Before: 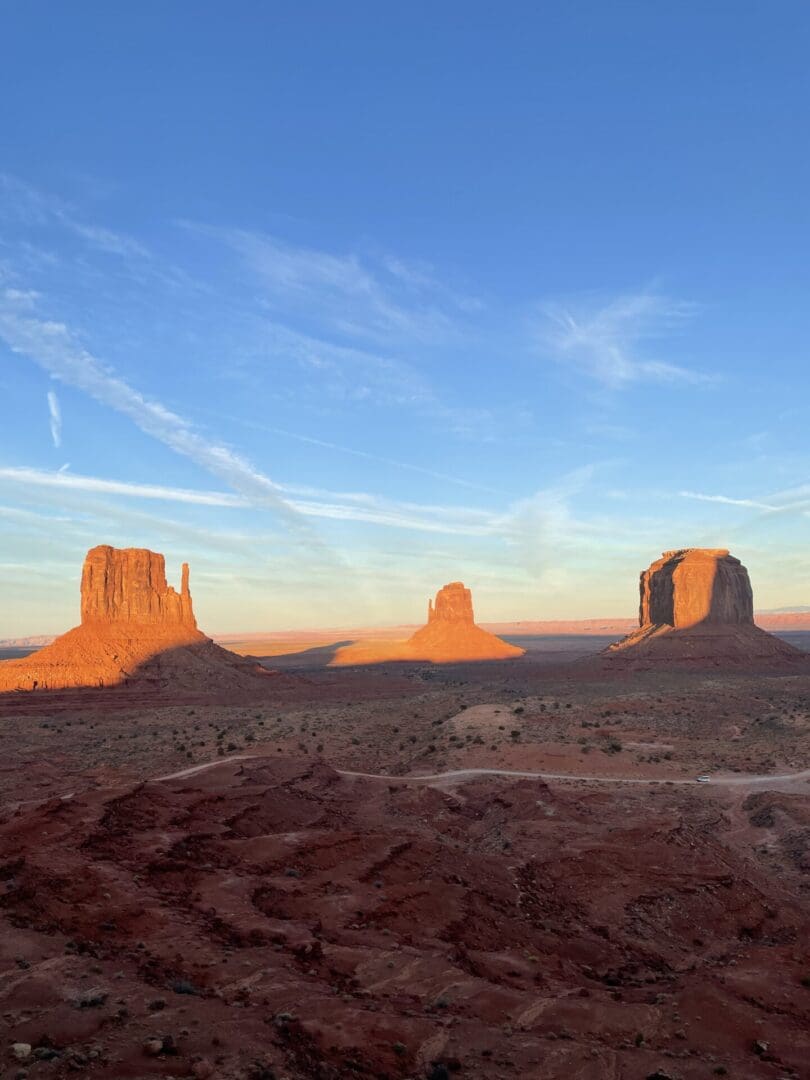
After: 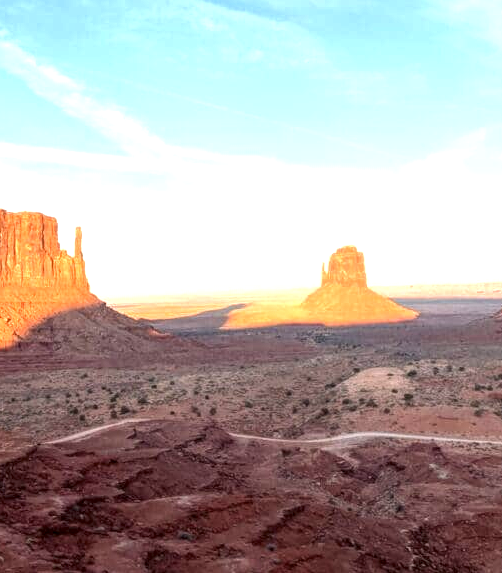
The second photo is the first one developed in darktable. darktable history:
exposure: black level correction 0, exposure 1.173 EV, compensate exposure bias true, compensate highlight preservation false
crop: left 13.312%, top 31.28%, right 24.627%, bottom 15.582%
local contrast: highlights 99%, shadows 86%, detail 160%, midtone range 0.2
